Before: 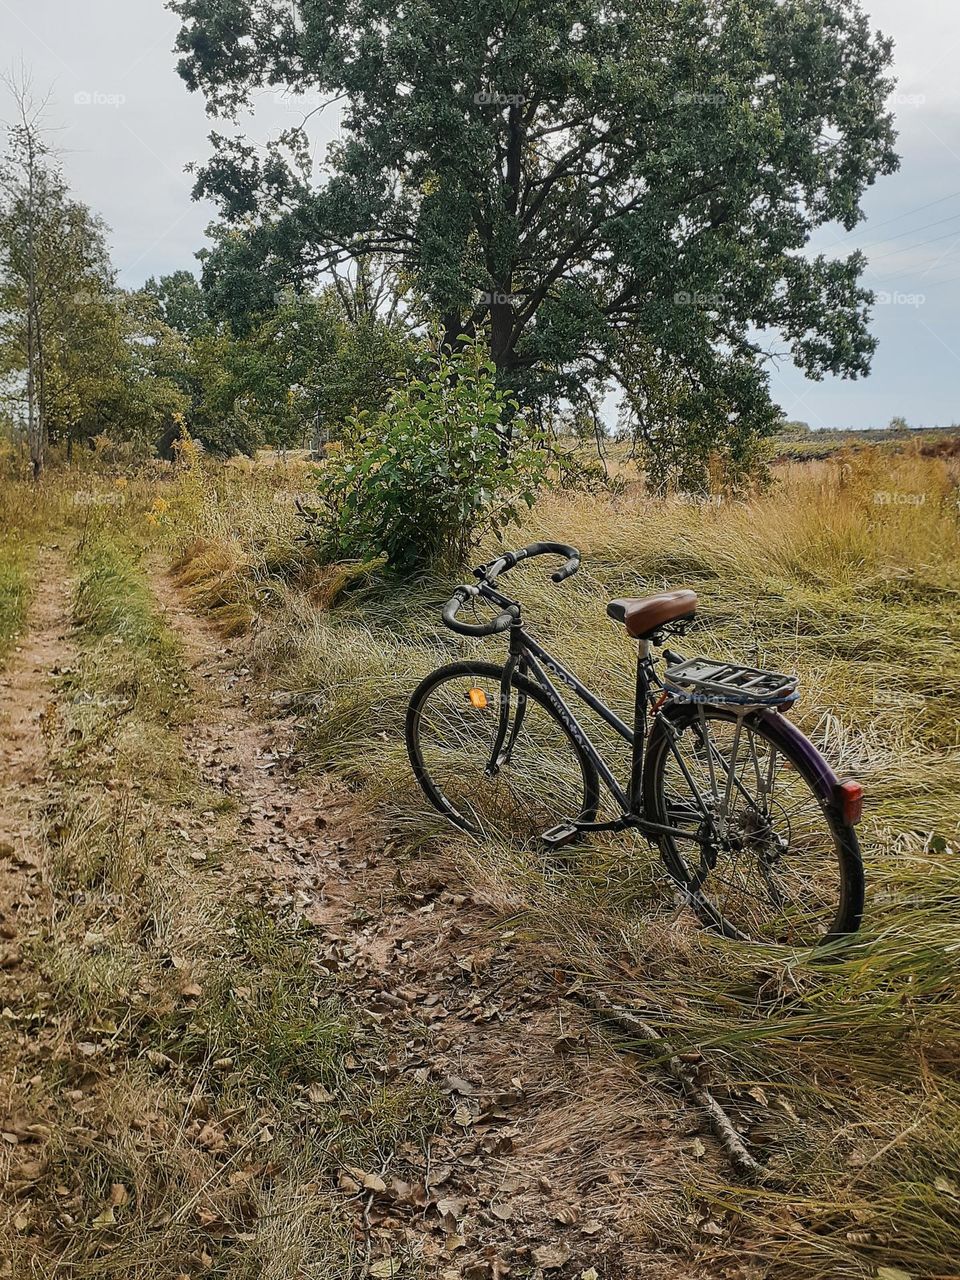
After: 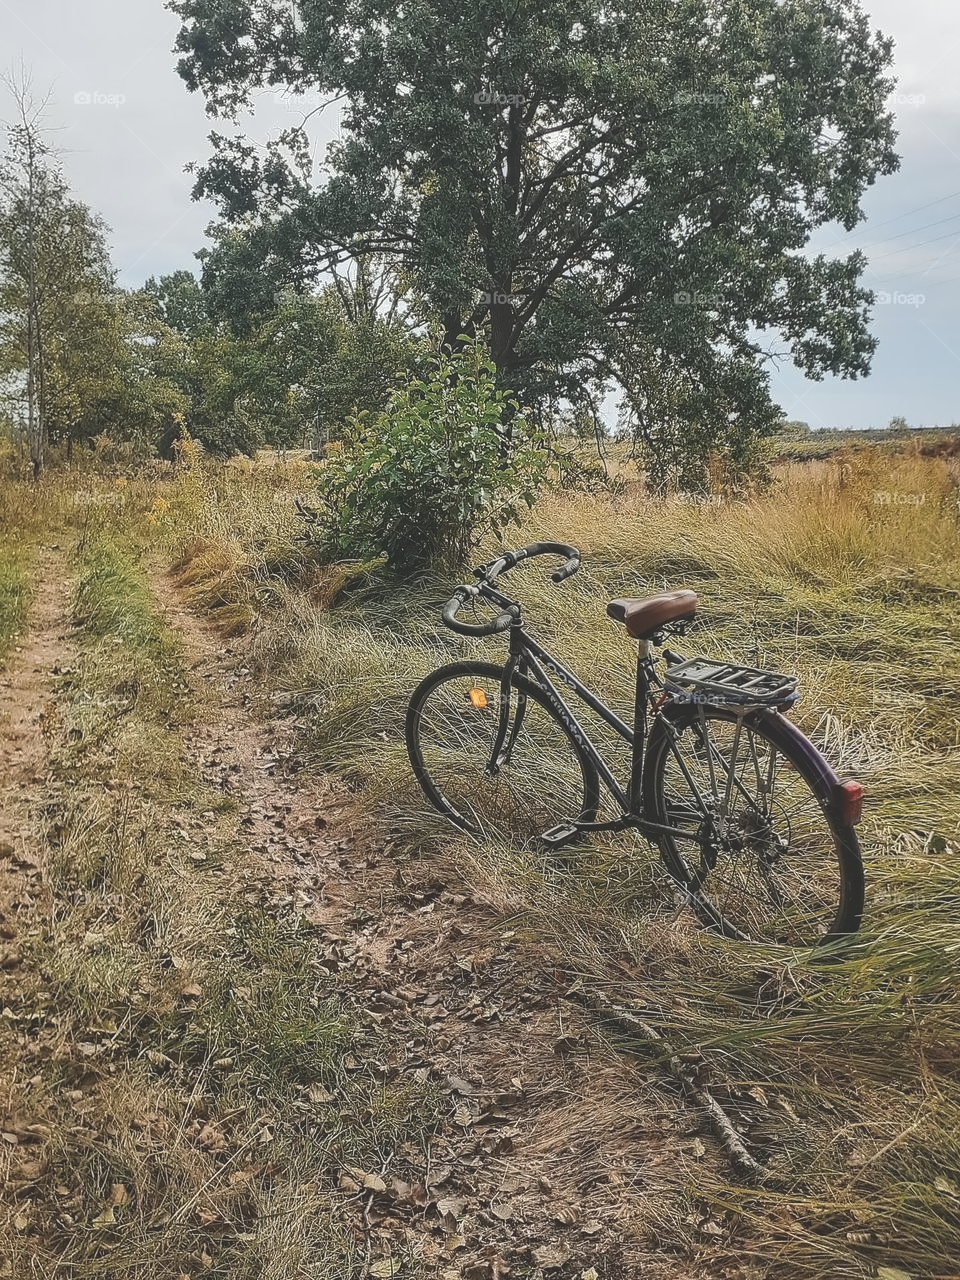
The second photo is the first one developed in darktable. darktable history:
local contrast: highlights 100%, shadows 100%, detail 120%, midtone range 0.2
contrast equalizer: y [[0.5 ×4, 0.525, 0.667], [0.5 ×6], [0.5 ×6], [0 ×4, 0.042, 0], [0, 0, 0.004, 0.1, 0.191, 0.131]]
exposure: black level correction -0.028, compensate highlight preservation false
